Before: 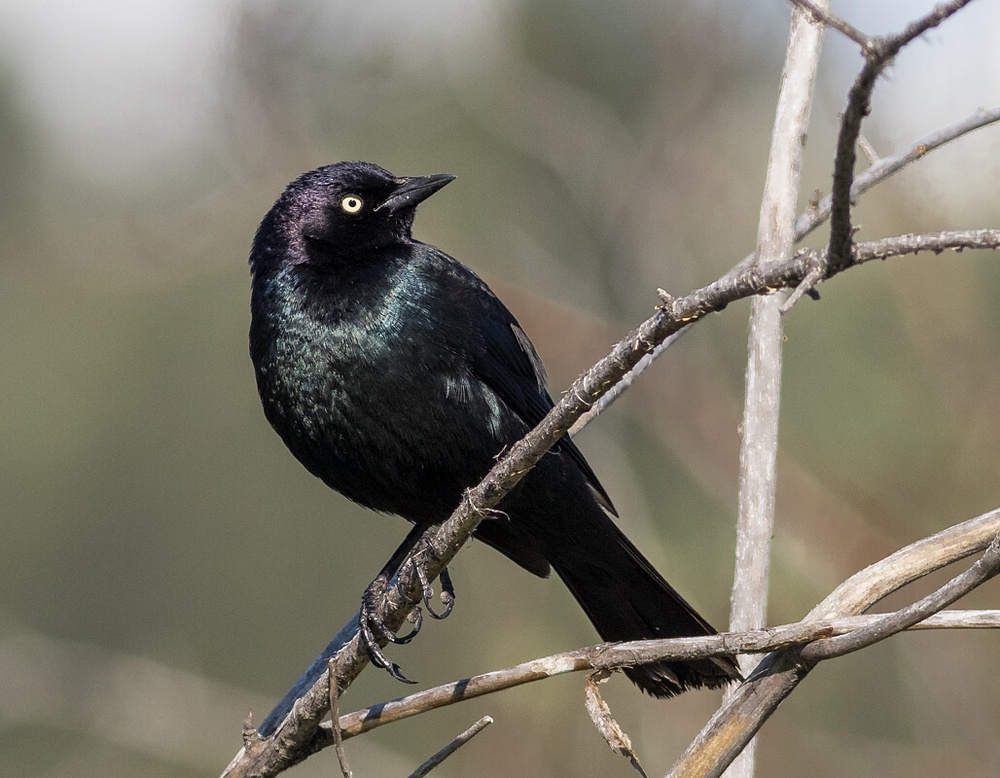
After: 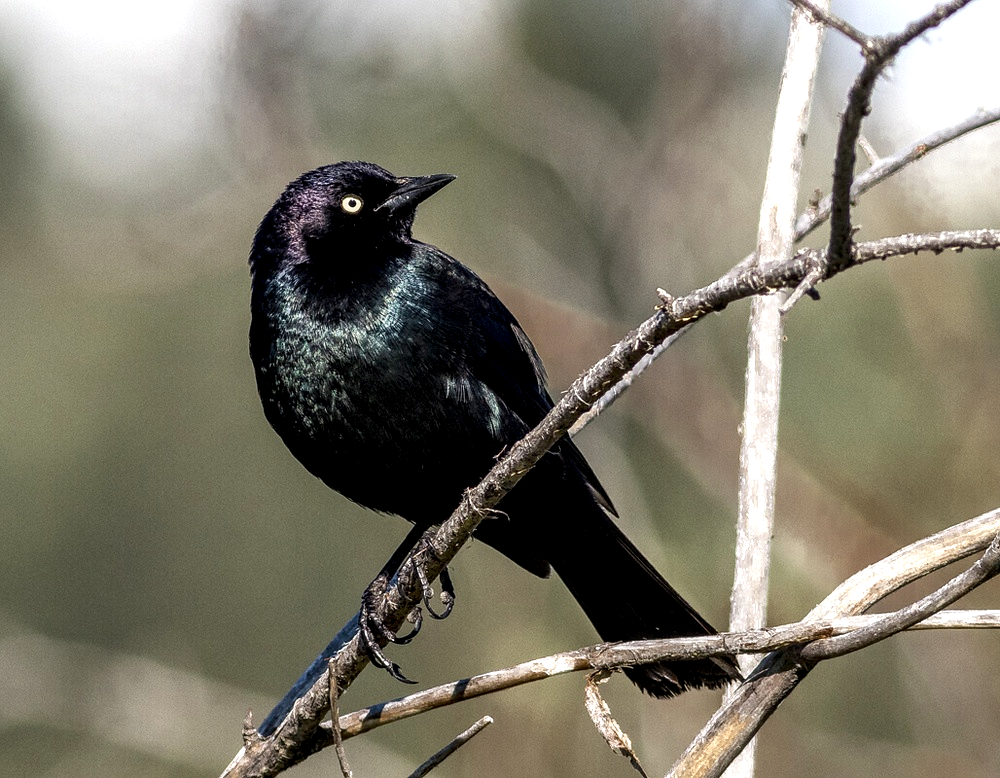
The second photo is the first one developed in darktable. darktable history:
local contrast: highlights 59%, detail 145%
color balance rgb: shadows lift › luminance -20%, power › hue 72.24°, highlights gain › luminance 15%, global offset › hue 171.6°, perceptual saturation grading › highlights -30%, perceptual saturation grading › shadows 20%, global vibrance 30%, contrast 10%
